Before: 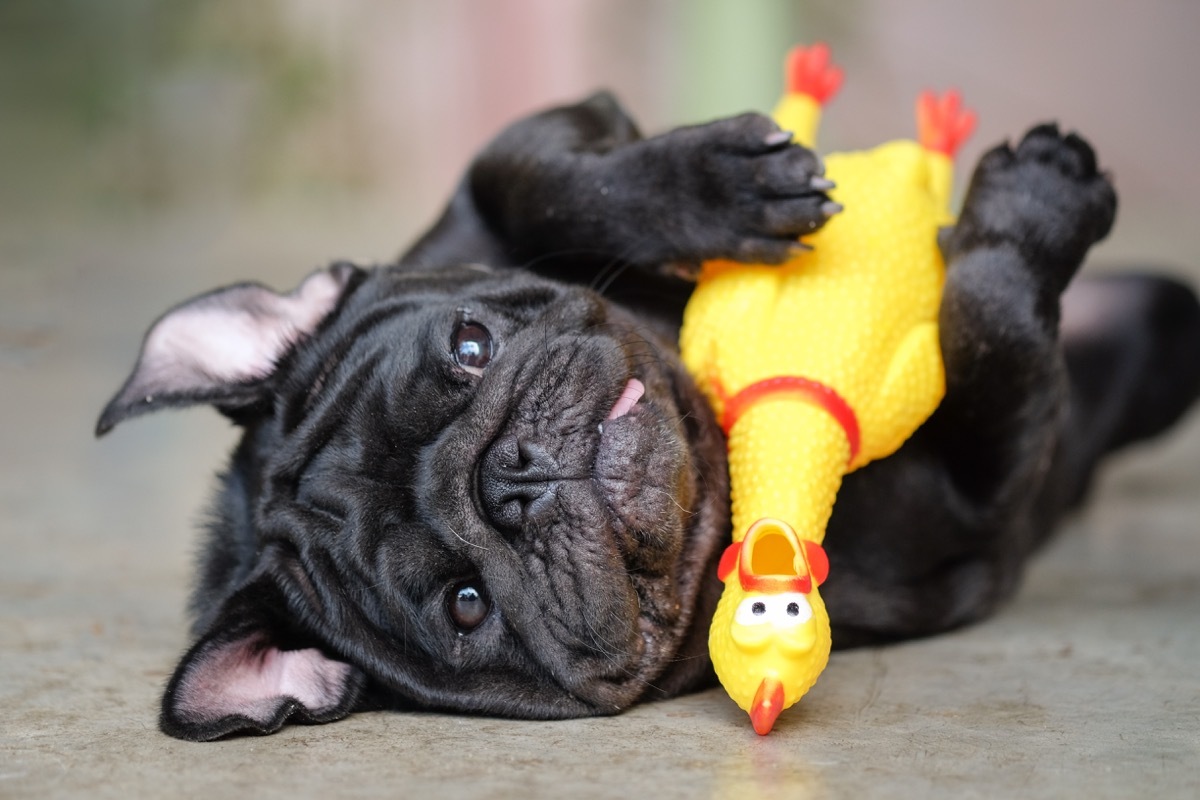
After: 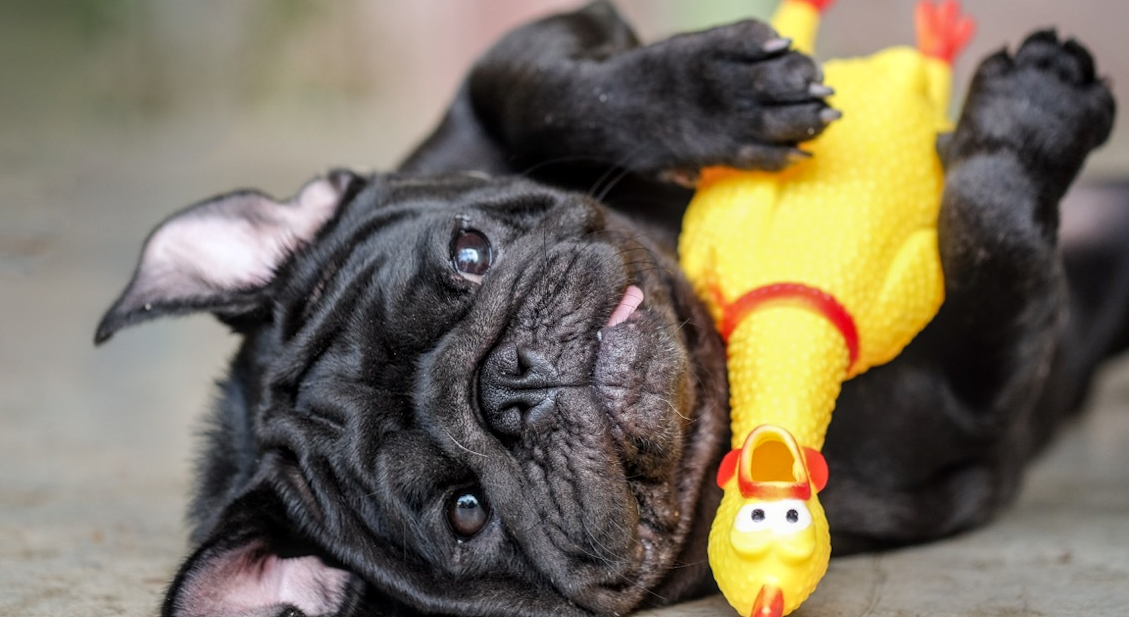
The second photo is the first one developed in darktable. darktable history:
crop and rotate: angle 0.103°, top 11.57%, right 5.601%, bottom 10.981%
local contrast: on, module defaults
